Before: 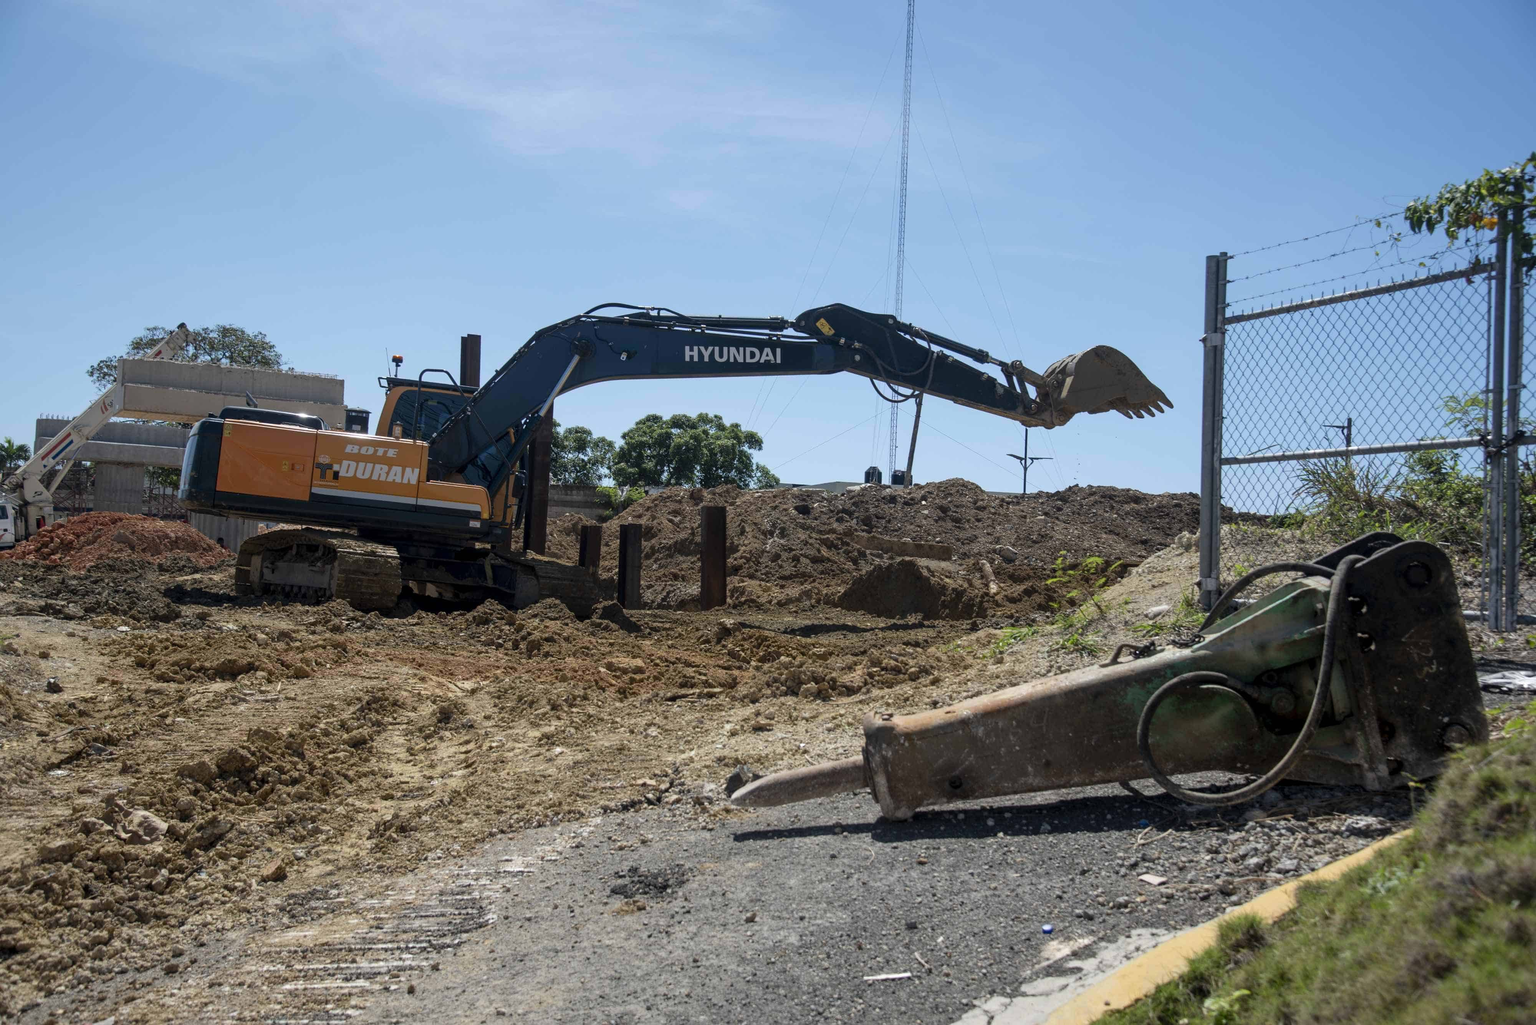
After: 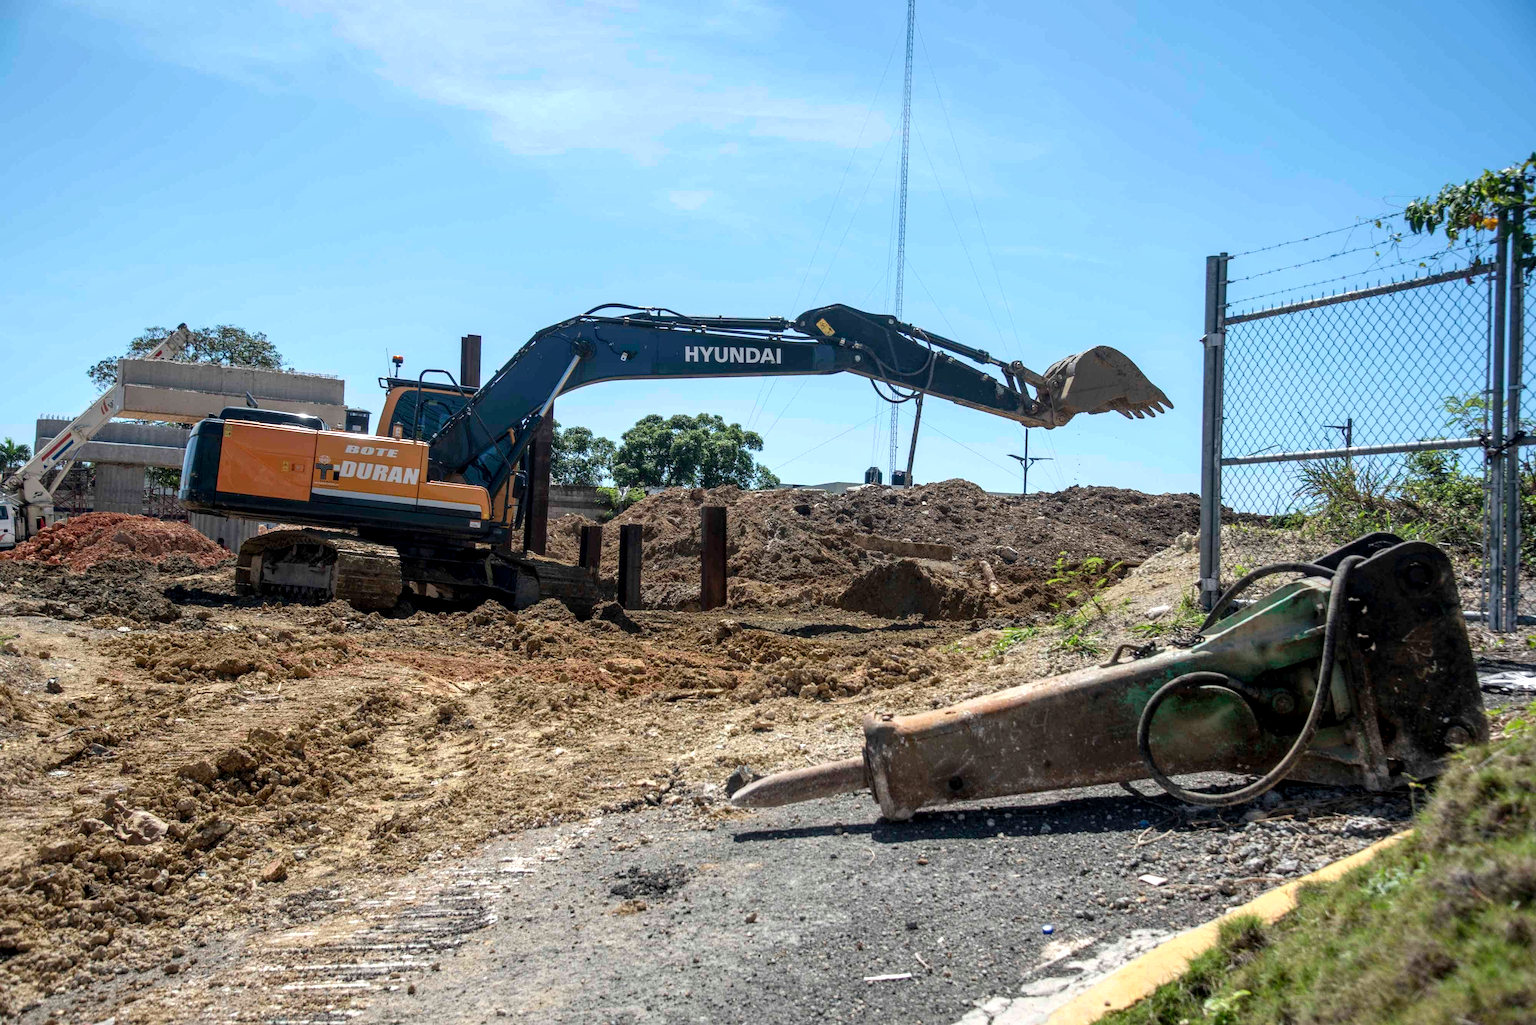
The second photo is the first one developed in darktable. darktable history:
exposure: exposure 0.49 EV, compensate exposure bias true, compensate highlight preservation false
local contrast: on, module defaults
tone equalizer: edges refinement/feathering 500, mask exposure compensation -1.57 EV, preserve details no
